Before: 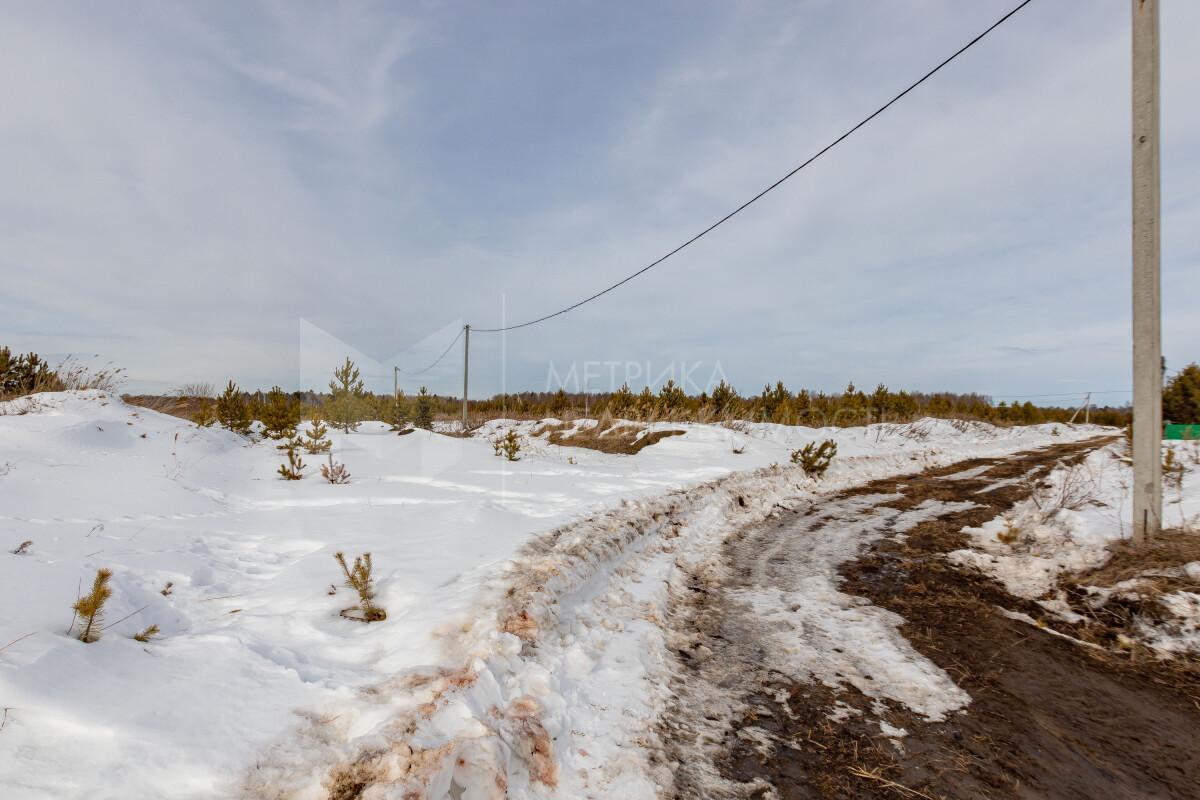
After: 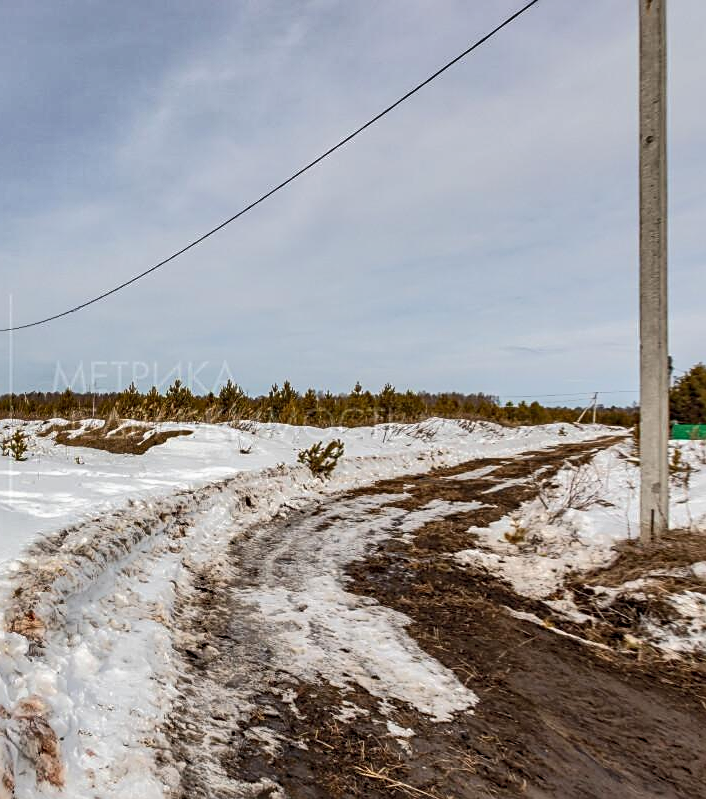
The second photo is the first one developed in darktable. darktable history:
local contrast: on, module defaults
tone curve: curves: ch0 [(0, 0) (0.003, 0.024) (0.011, 0.029) (0.025, 0.044) (0.044, 0.072) (0.069, 0.104) (0.1, 0.131) (0.136, 0.159) (0.177, 0.191) (0.224, 0.245) (0.277, 0.298) (0.335, 0.354) (0.399, 0.428) (0.468, 0.503) (0.543, 0.596) (0.623, 0.684) (0.709, 0.781) (0.801, 0.843) (0.898, 0.946) (1, 1)], color space Lab, independent channels, preserve colors none
crop: left 41.165%
sharpen: on, module defaults
shadows and highlights: low approximation 0.01, soften with gaussian
